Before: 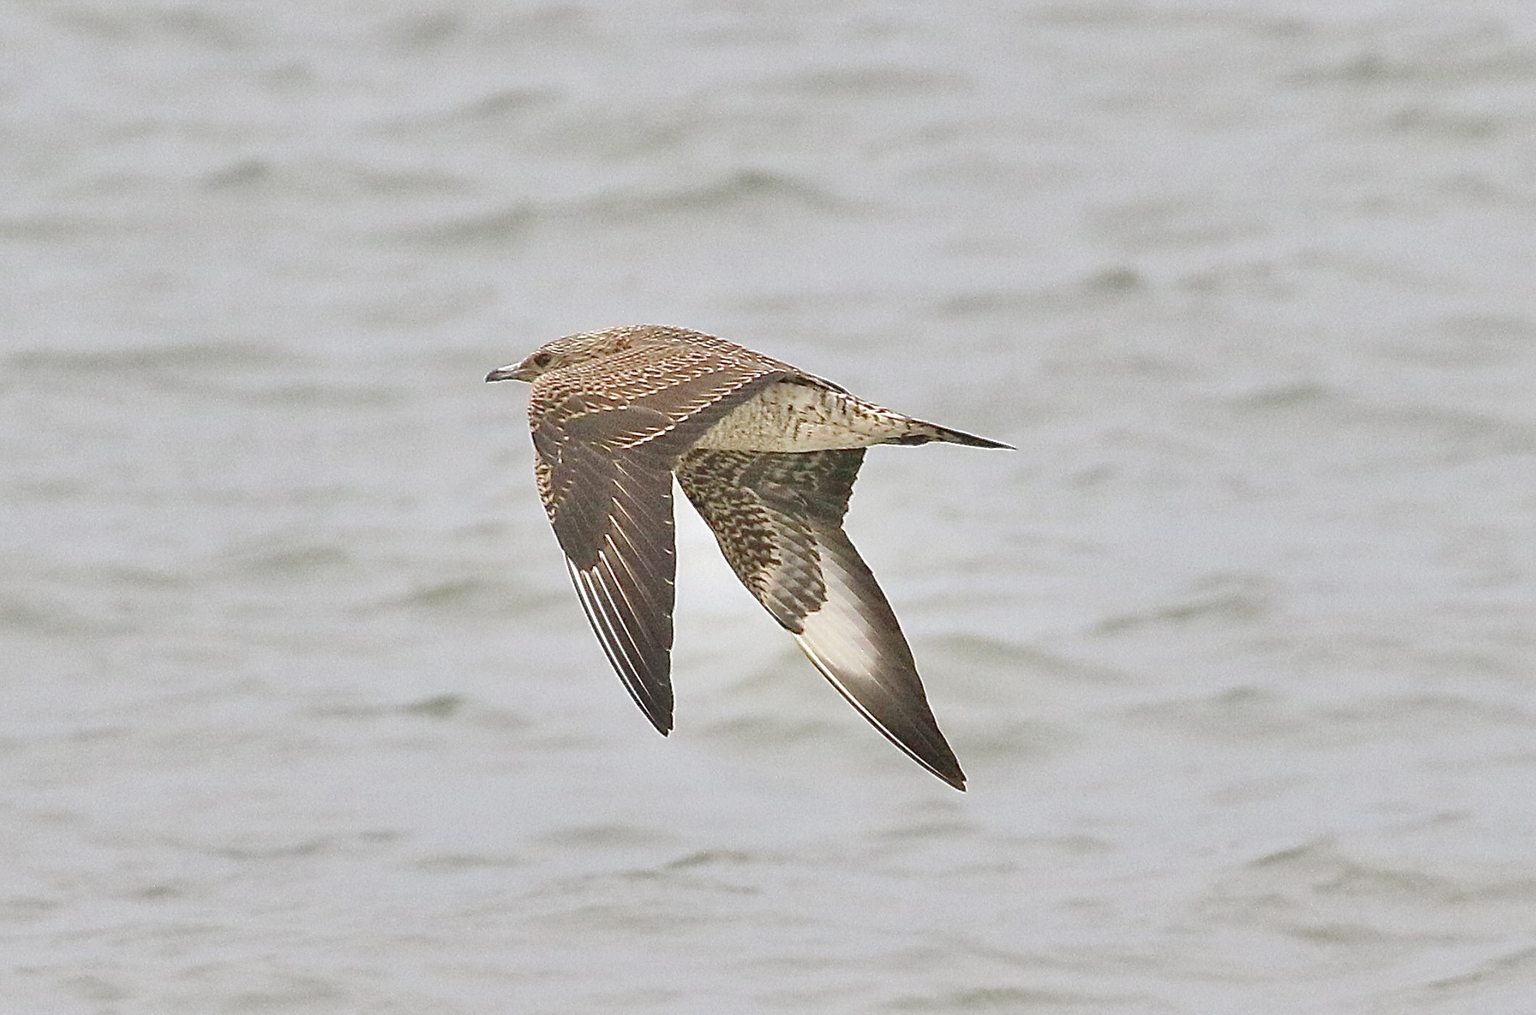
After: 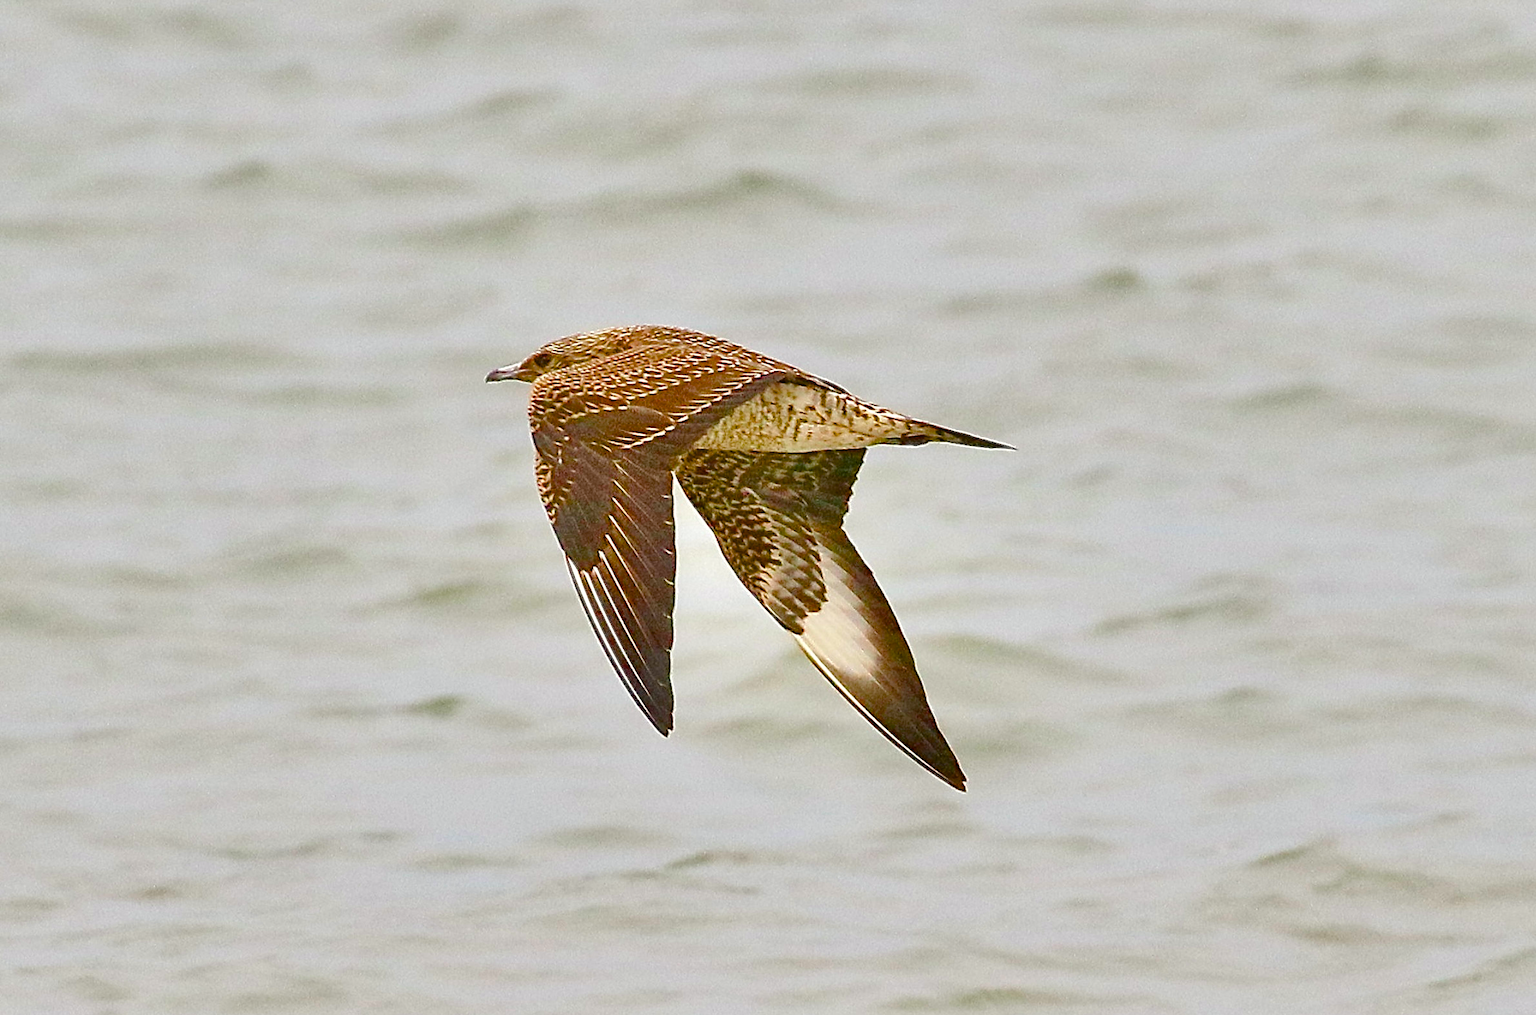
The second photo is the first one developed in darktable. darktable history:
color balance rgb: highlights gain › luminance 6.383%, highlights gain › chroma 1.307%, highlights gain › hue 90.81°, linear chroma grading › global chroma 25.561%, perceptual saturation grading › global saturation 39.531%, perceptual saturation grading › highlights -25.385%, perceptual saturation grading › mid-tones 35.555%, perceptual saturation grading › shadows 35.018%, global vibrance 1.705%, saturation formula JzAzBz (2021)
